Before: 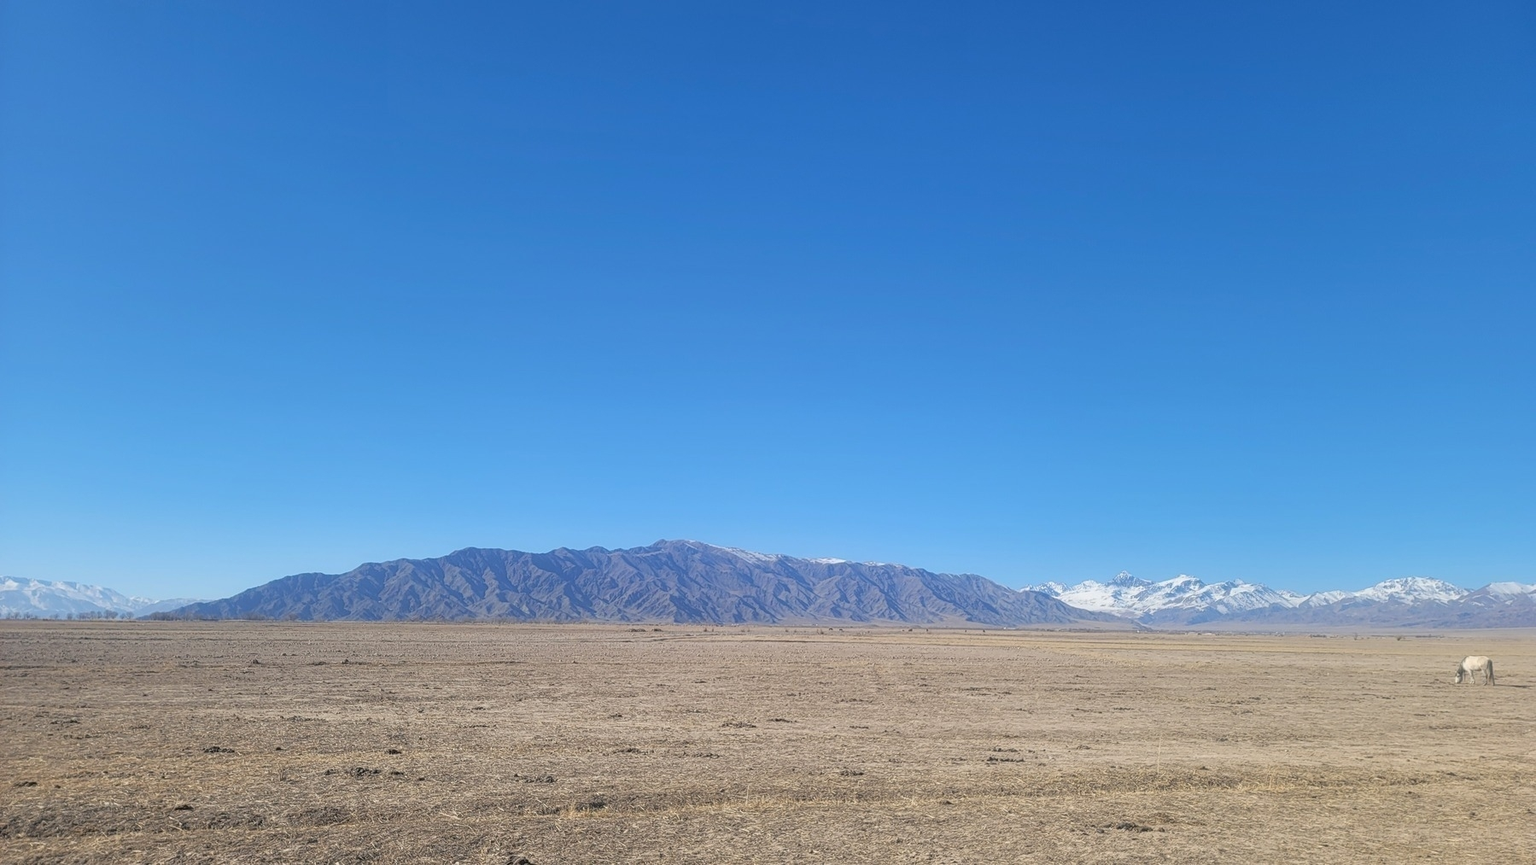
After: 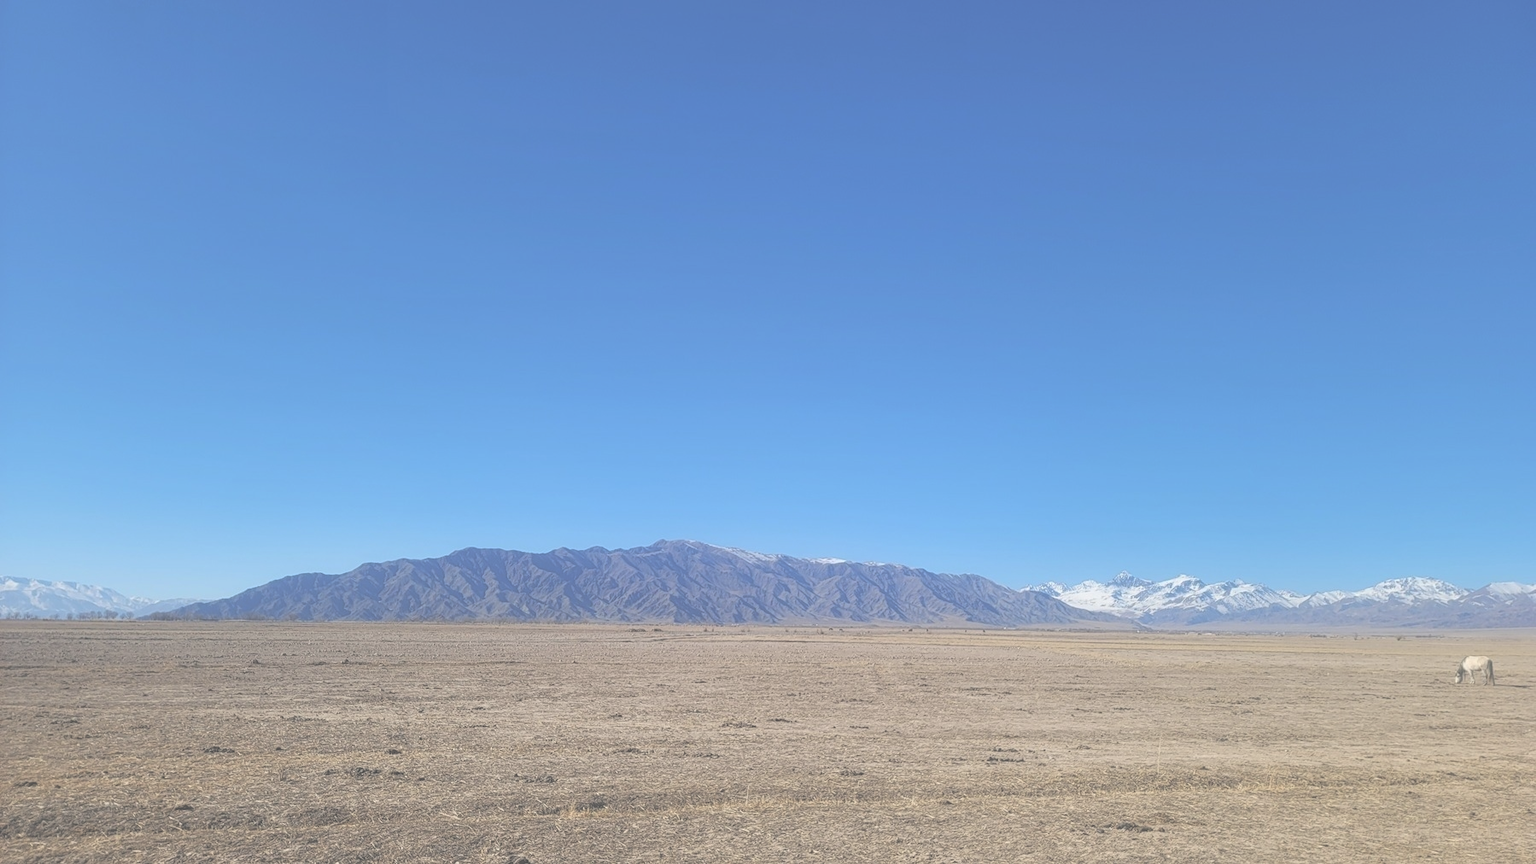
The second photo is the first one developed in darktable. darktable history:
exposure: black level correction -0.086, compensate highlight preservation false
contrast brightness saturation: contrast 0.046
